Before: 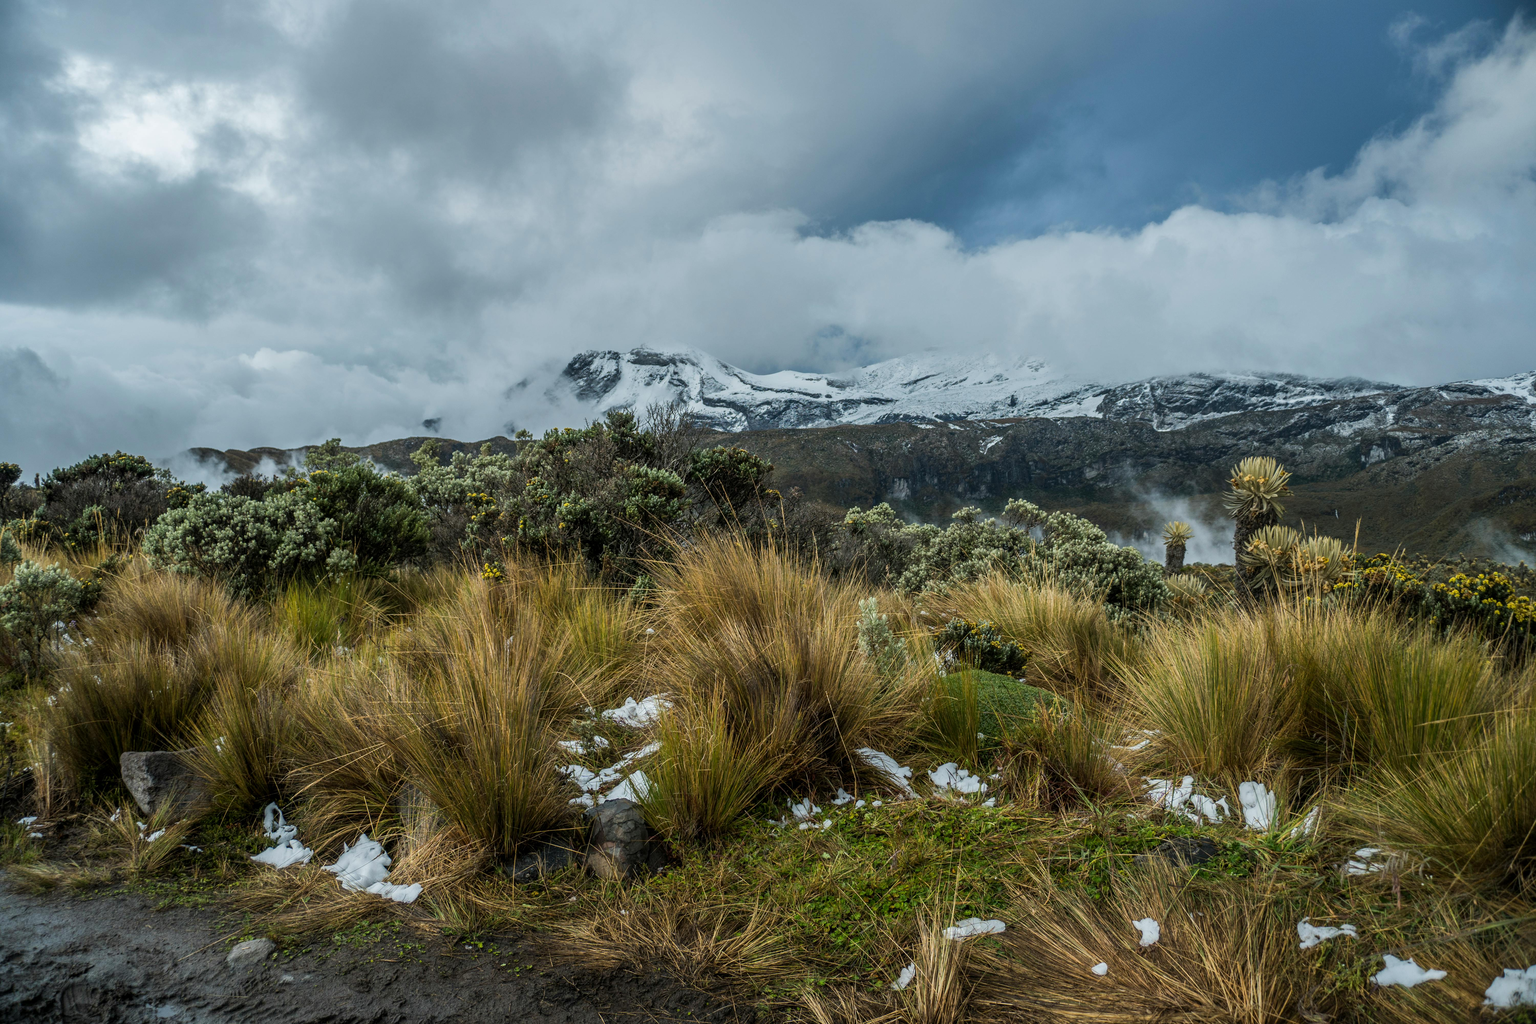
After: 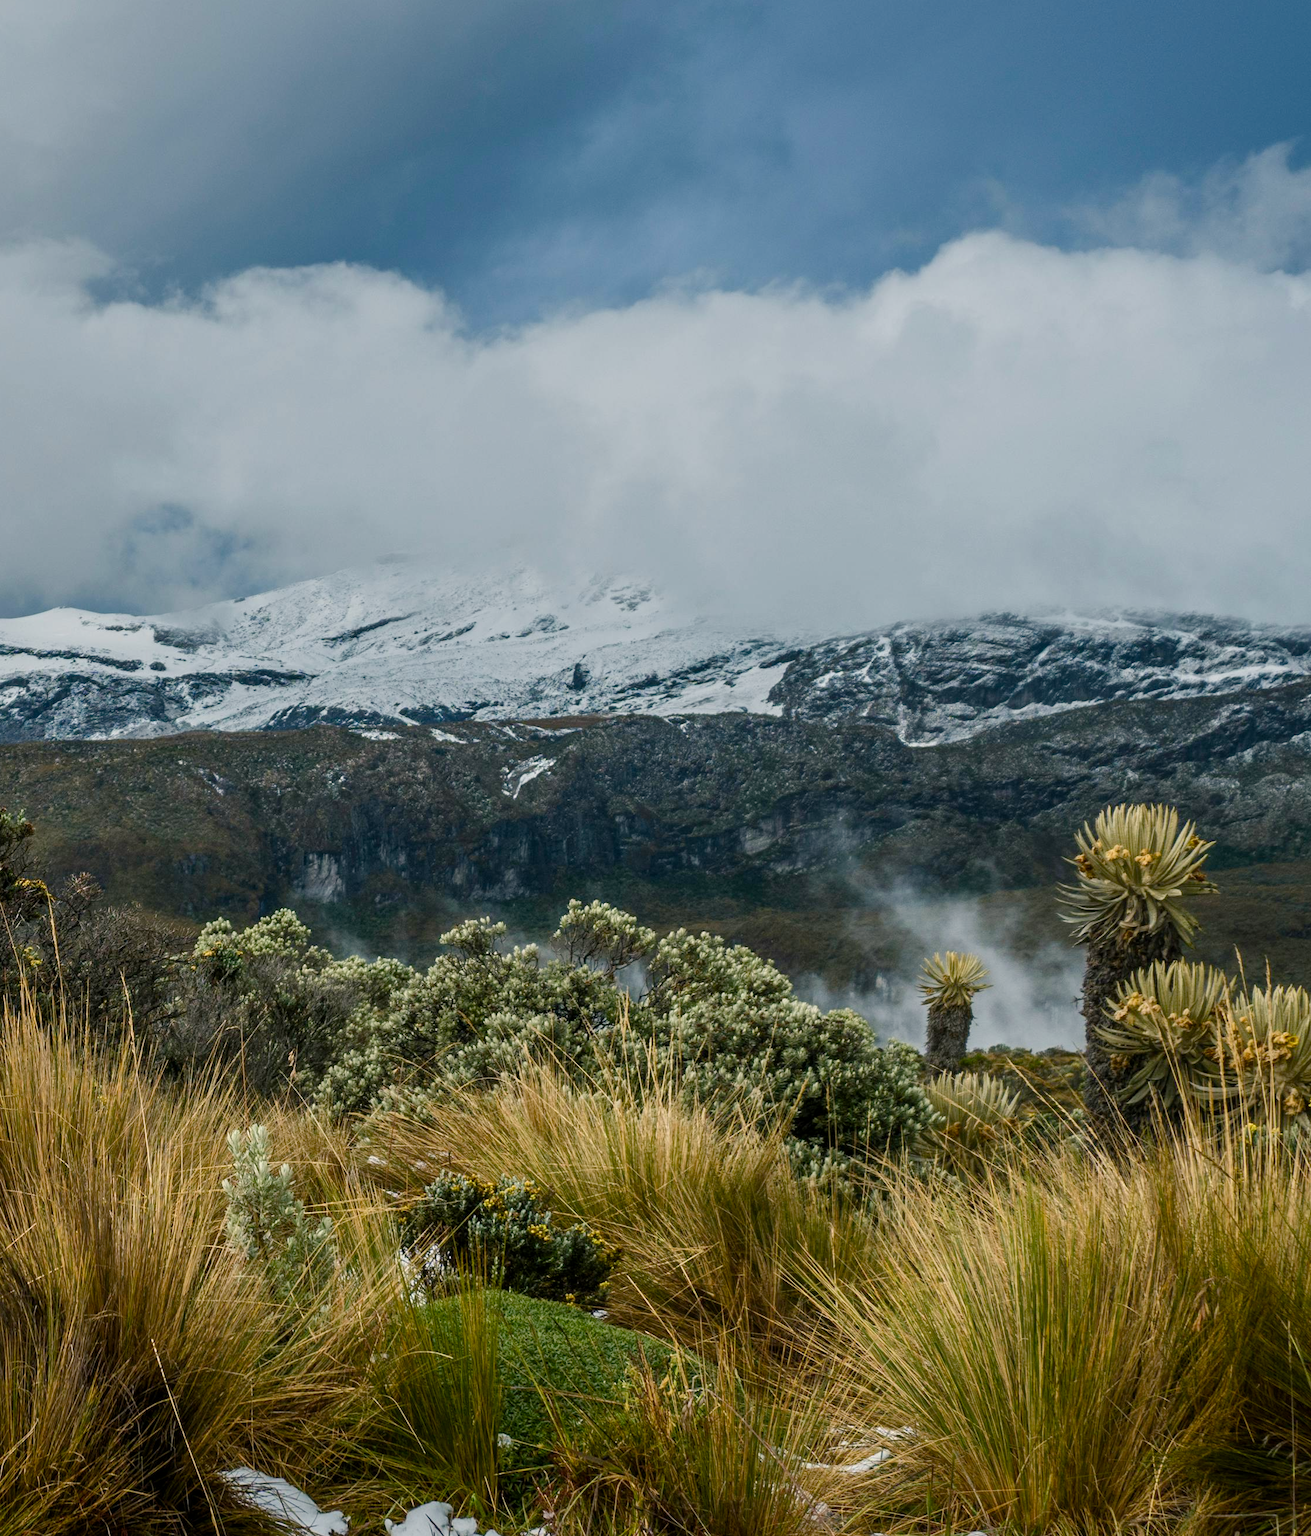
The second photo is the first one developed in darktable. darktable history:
crop and rotate: left 49.44%, top 10.151%, right 13.088%, bottom 24.035%
color balance rgb: highlights gain › chroma 1.582%, highlights gain › hue 55.37°, linear chroma grading › shadows -6.945%, linear chroma grading › highlights -6.942%, linear chroma grading › global chroma -10.137%, linear chroma grading › mid-tones -8.123%, perceptual saturation grading › global saturation 20%, perceptual saturation grading › highlights -25.786%, perceptual saturation grading › shadows 50.327%, global vibrance 20%
